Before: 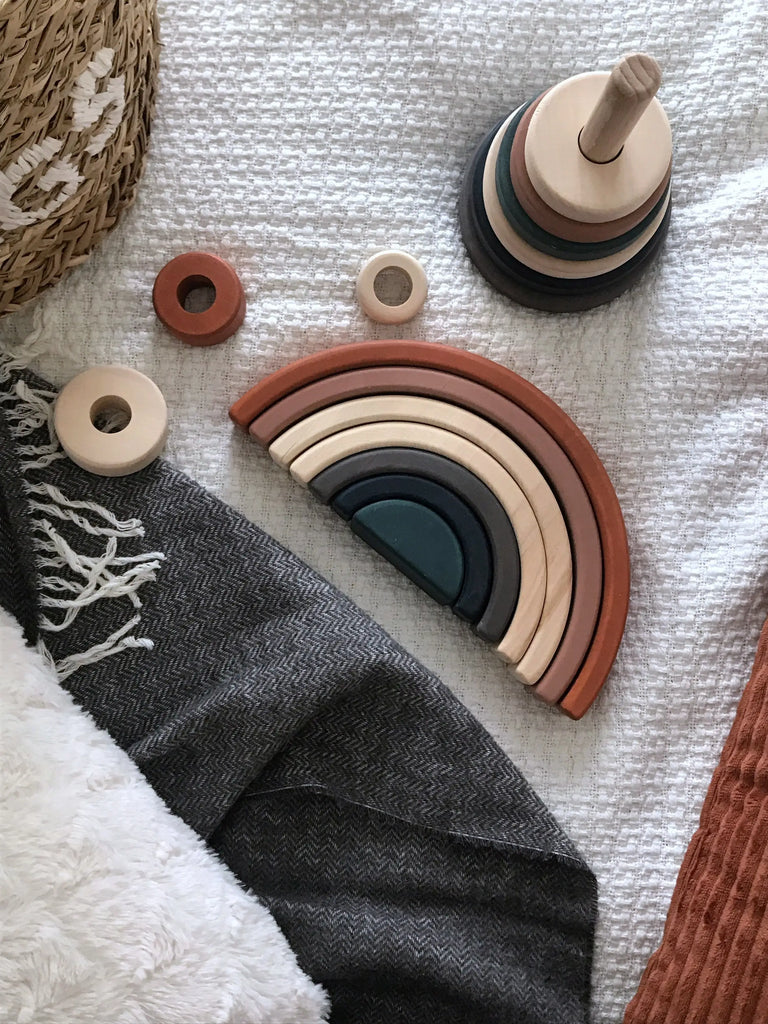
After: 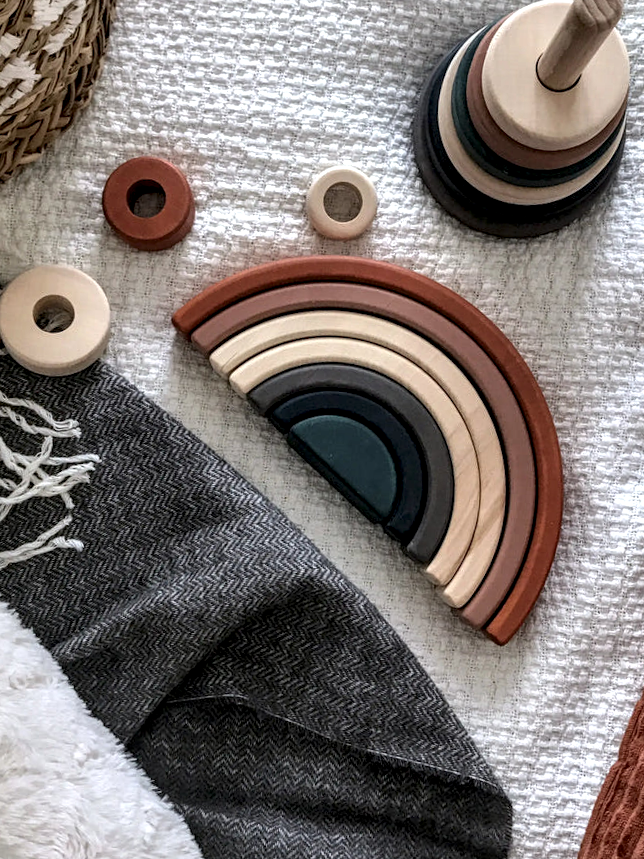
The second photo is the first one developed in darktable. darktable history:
crop and rotate: angle -3.27°, left 5.211%, top 5.211%, right 4.607%, bottom 4.607%
local contrast: detail 160%
